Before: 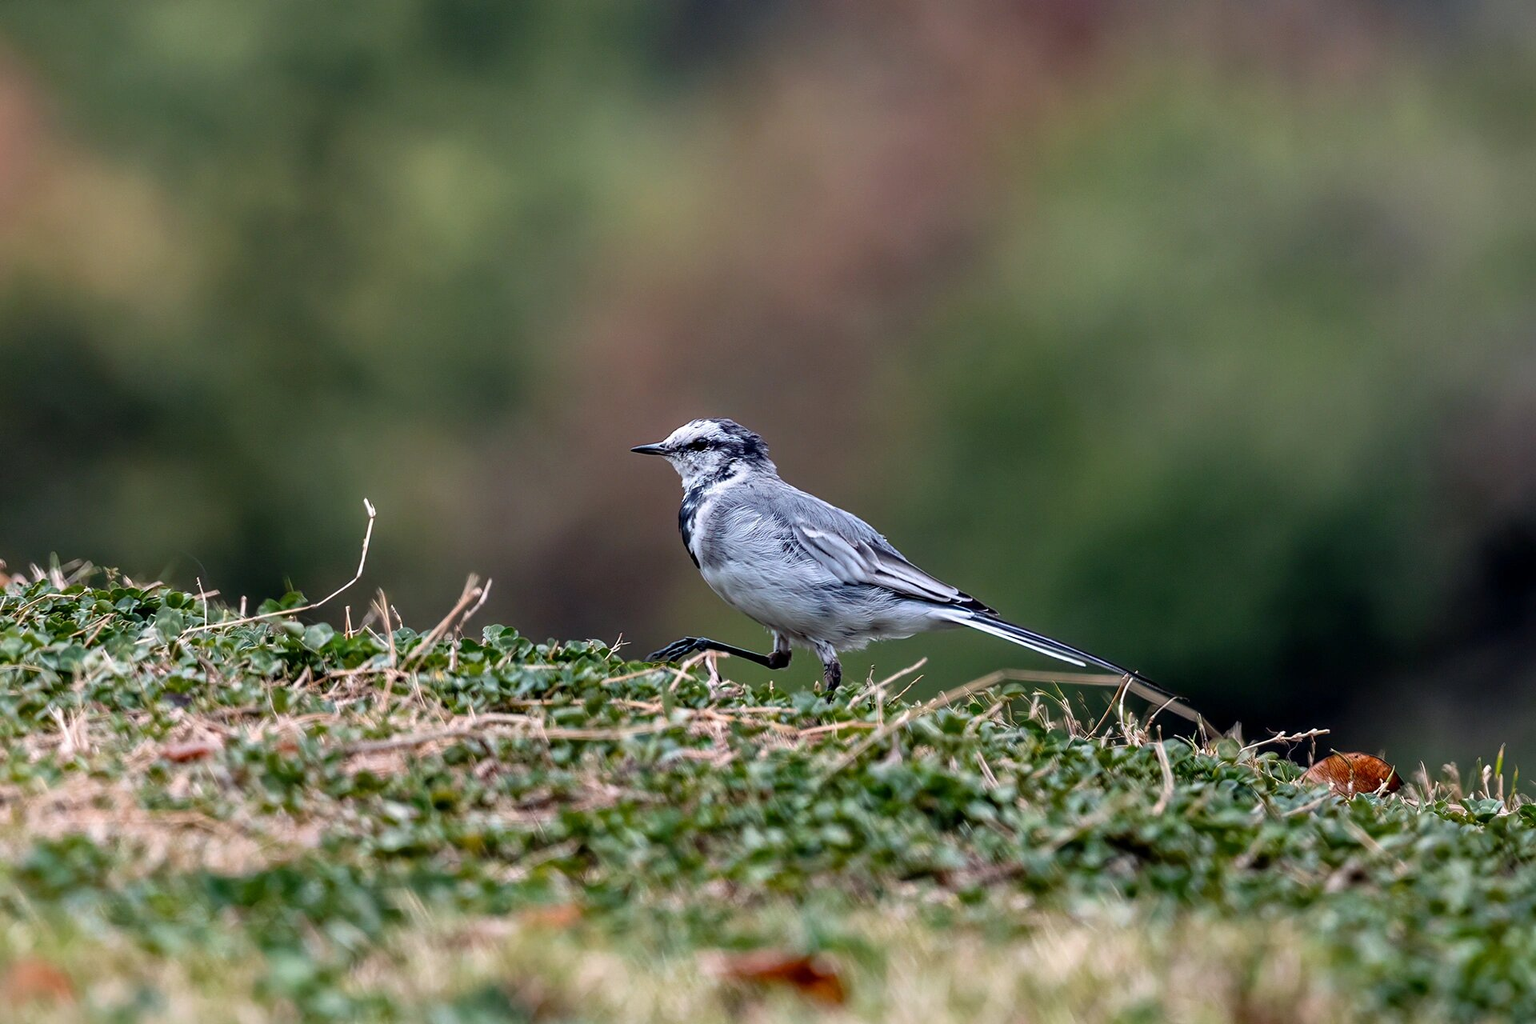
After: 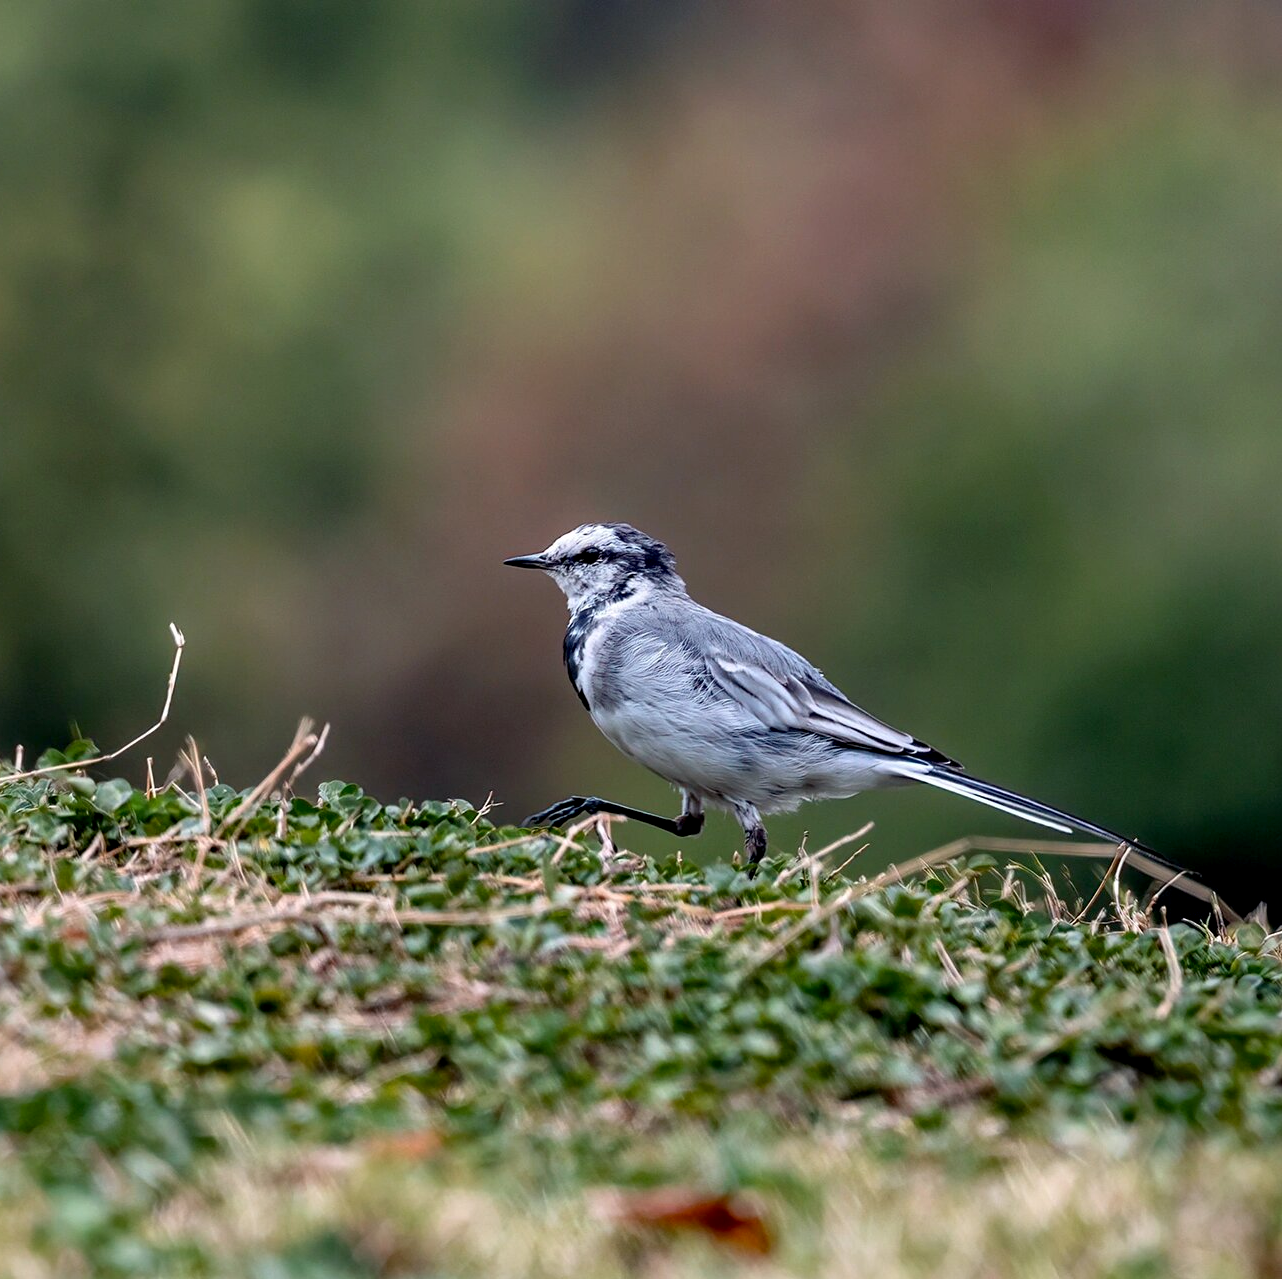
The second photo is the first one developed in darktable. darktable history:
crop and rotate: left 14.861%, right 18.364%
exposure: black level correction 0.004, exposure 0.015 EV, compensate exposure bias true, compensate highlight preservation false
